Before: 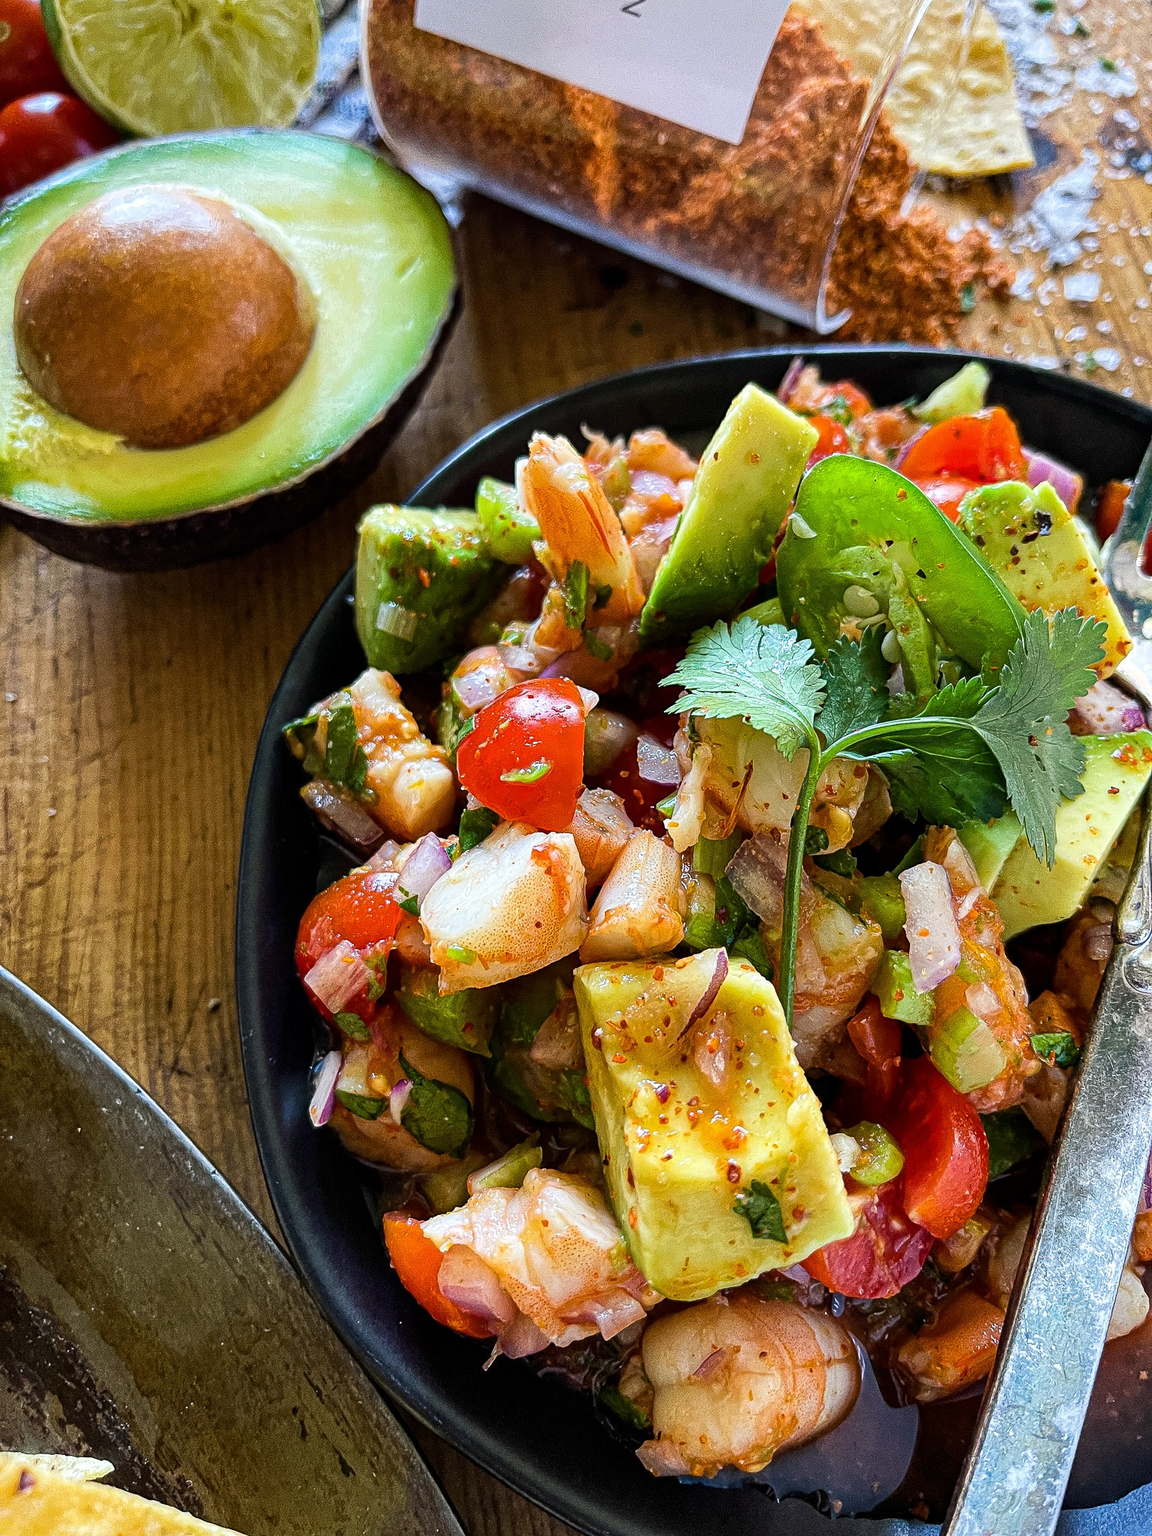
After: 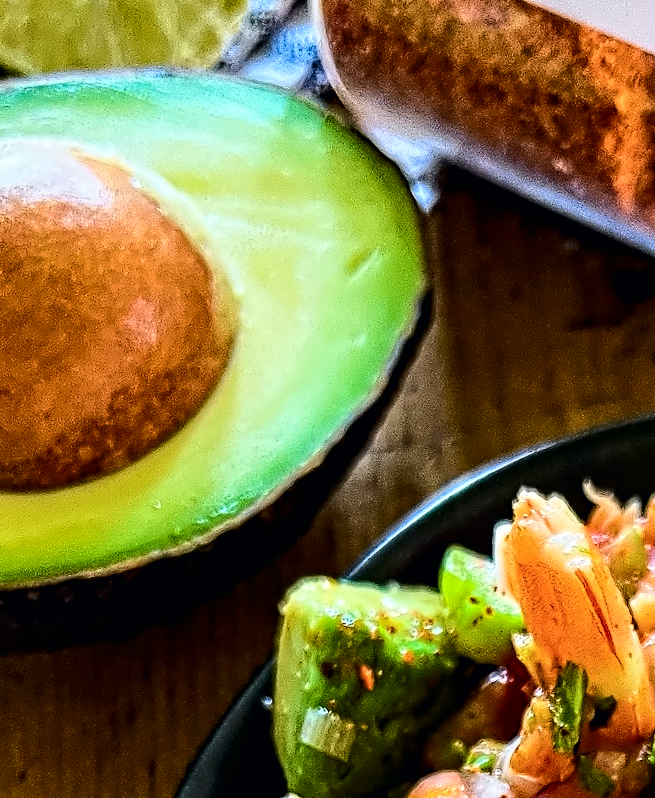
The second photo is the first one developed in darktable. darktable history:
crop: left 15.452%, top 5.459%, right 43.956%, bottom 56.62%
contrast equalizer: octaves 7, y [[0.5, 0.542, 0.583, 0.625, 0.667, 0.708], [0.5 ×6], [0.5 ×6], [0, 0.033, 0.067, 0.1, 0.133, 0.167], [0, 0.05, 0.1, 0.15, 0.2, 0.25]]
color balance rgb: perceptual saturation grading › global saturation 25%, global vibrance 20%
tone curve: curves: ch0 [(0, 0) (0.035, 0.017) (0.131, 0.108) (0.279, 0.279) (0.476, 0.554) (0.617, 0.693) (0.704, 0.77) (0.801, 0.854) (0.895, 0.927) (1, 0.976)]; ch1 [(0, 0) (0.318, 0.278) (0.444, 0.427) (0.493, 0.488) (0.504, 0.497) (0.537, 0.538) (0.594, 0.616) (0.746, 0.764) (1, 1)]; ch2 [(0, 0) (0.316, 0.292) (0.381, 0.37) (0.423, 0.448) (0.476, 0.482) (0.502, 0.495) (0.529, 0.547) (0.583, 0.608) (0.639, 0.657) (0.7, 0.7) (0.861, 0.808) (1, 0.951)], color space Lab, independent channels, preserve colors none
rotate and perspective: rotation 2.27°, automatic cropping off
